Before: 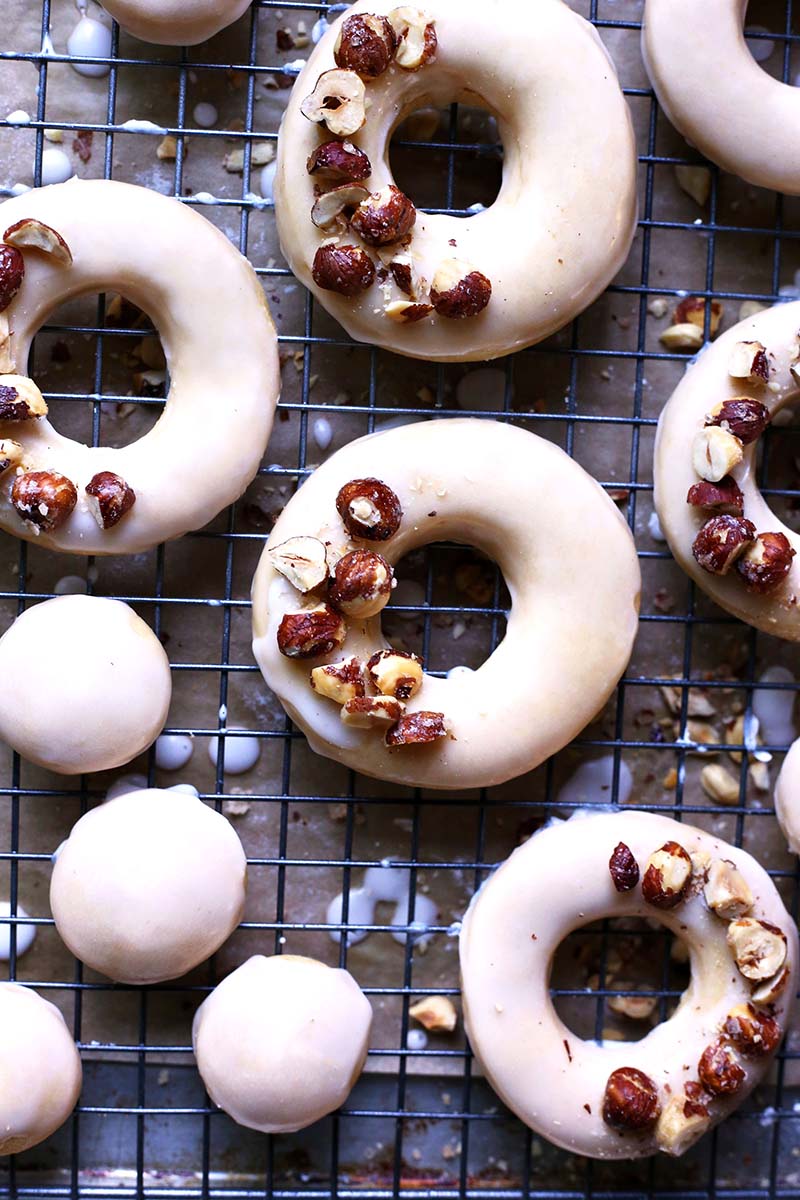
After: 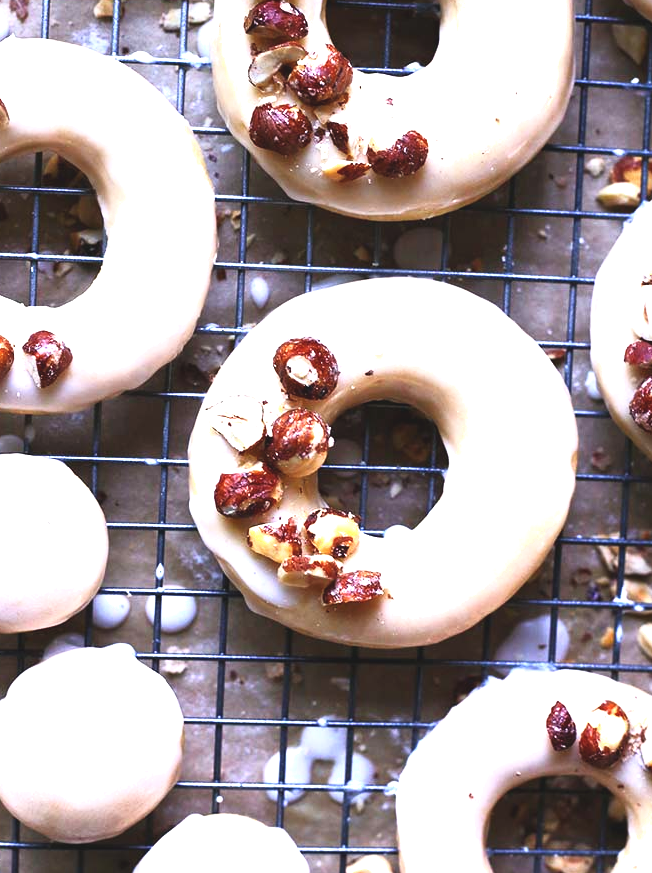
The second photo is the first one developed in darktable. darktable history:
crop: left 7.935%, top 11.826%, right 10.481%, bottom 15.389%
exposure: black level correction -0.005, exposure 1 EV, compensate exposure bias true, compensate highlight preservation false
shadows and highlights: shadows -1.87, highlights 41.28
